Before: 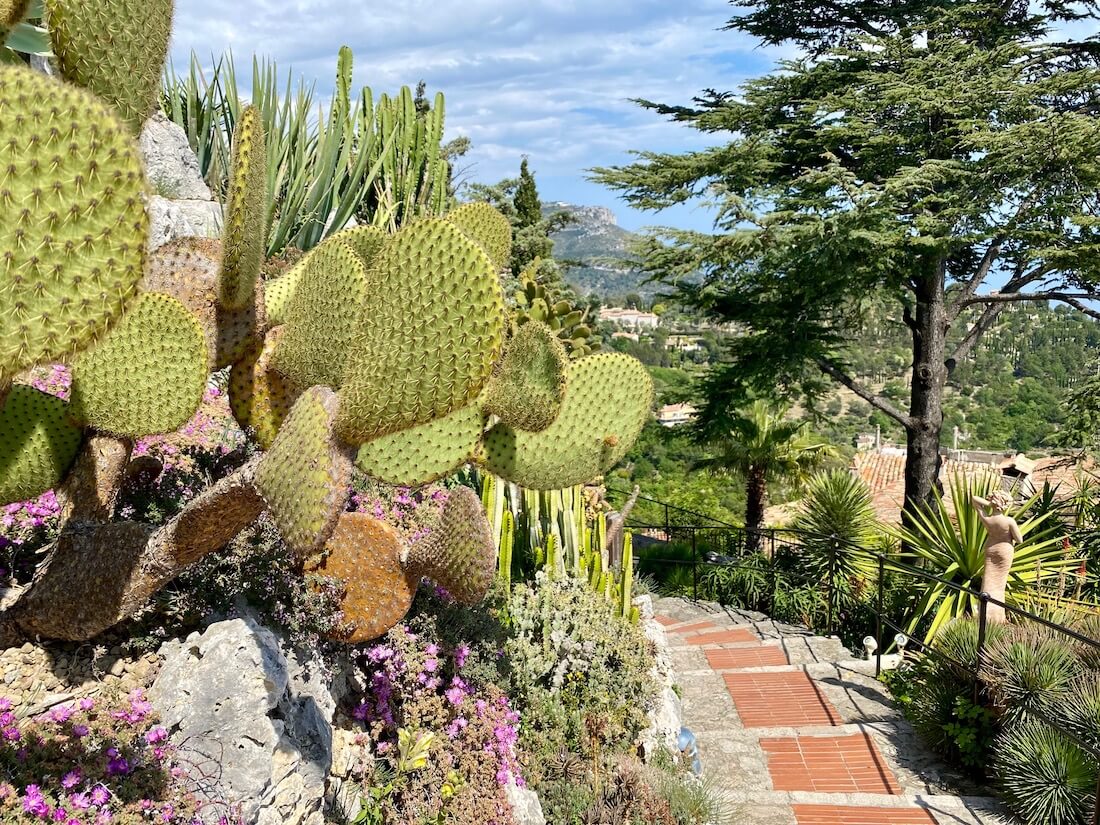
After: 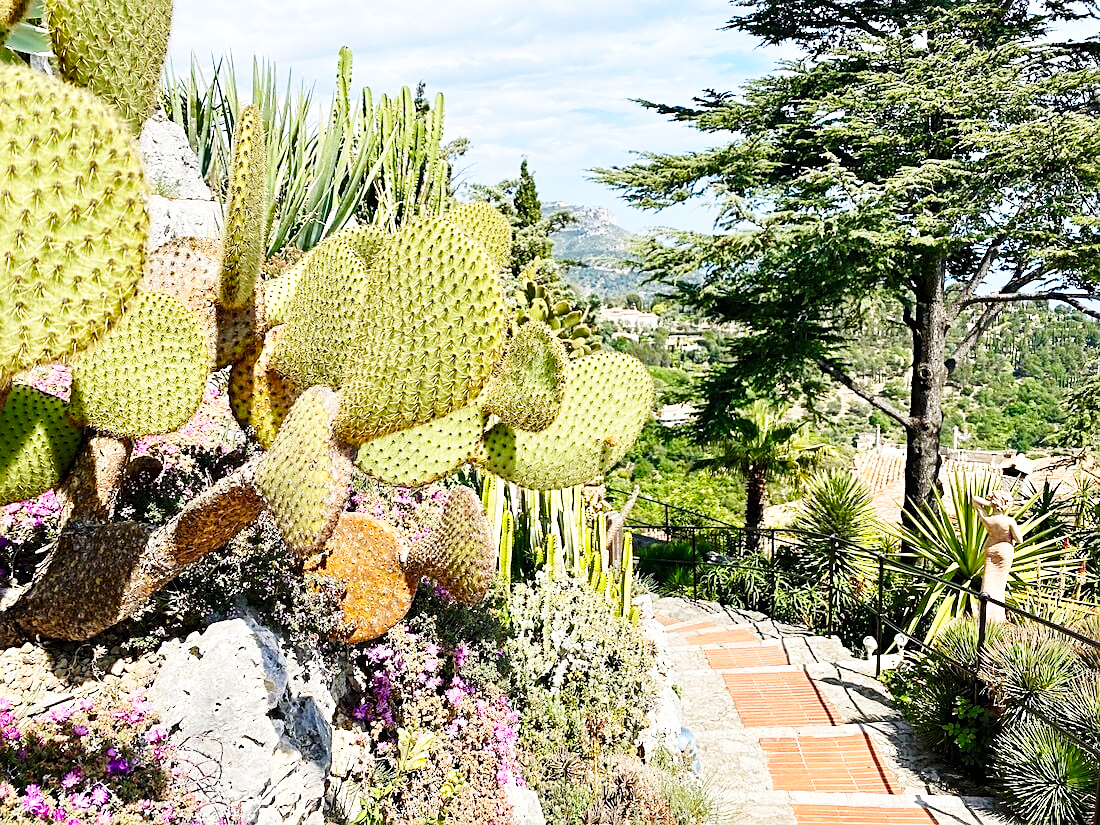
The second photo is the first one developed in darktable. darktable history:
base curve: curves: ch0 [(0, 0) (0.028, 0.03) (0.105, 0.232) (0.387, 0.748) (0.754, 0.968) (1, 1)], preserve colors none
sharpen: on, module defaults
